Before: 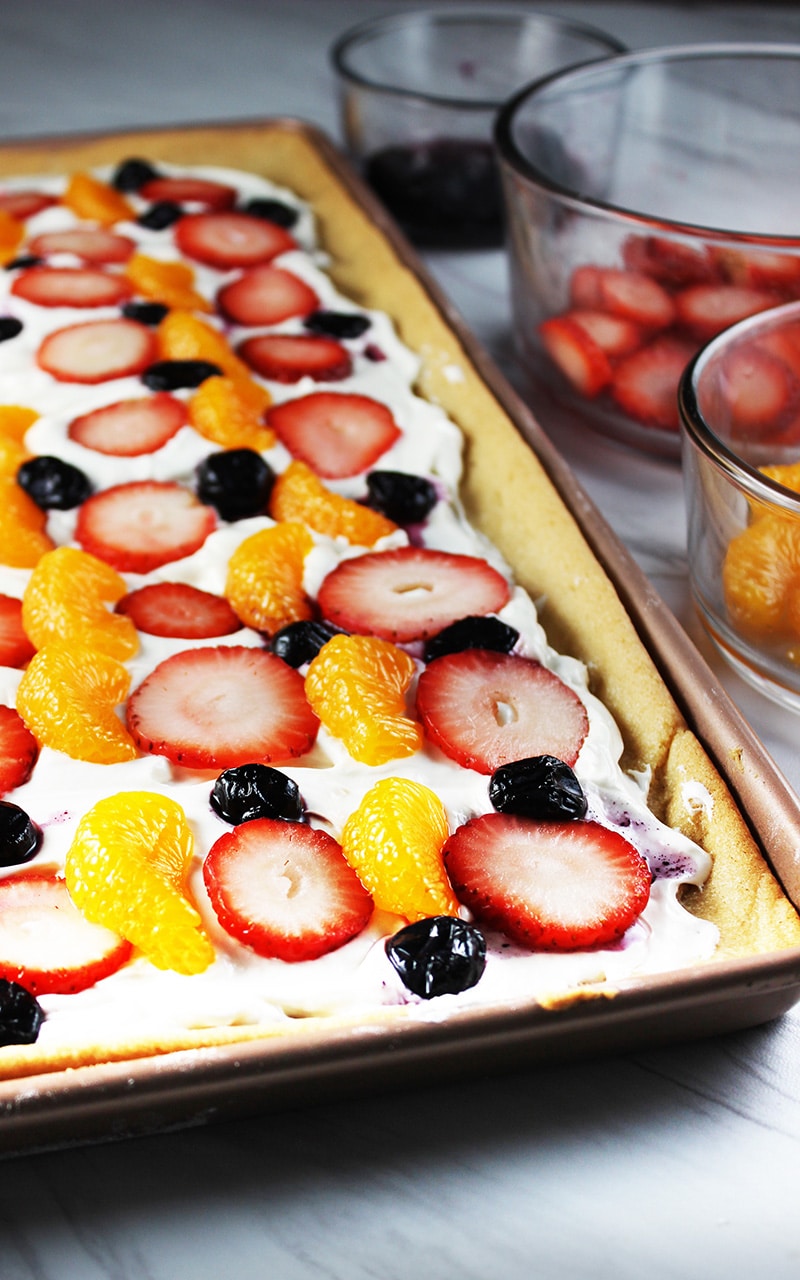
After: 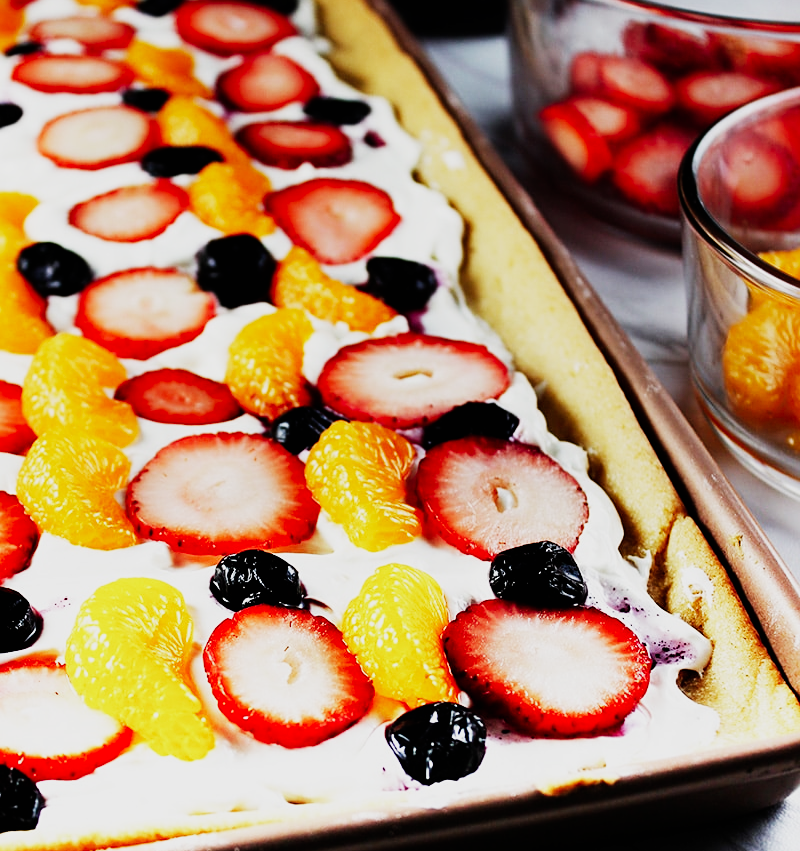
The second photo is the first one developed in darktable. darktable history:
sigmoid: contrast 2, skew -0.2, preserve hue 0%, red attenuation 0.1, red rotation 0.035, green attenuation 0.1, green rotation -0.017, blue attenuation 0.15, blue rotation -0.052, base primaries Rec2020
crop: top 16.727%, bottom 16.727%
sharpen: amount 0.2
